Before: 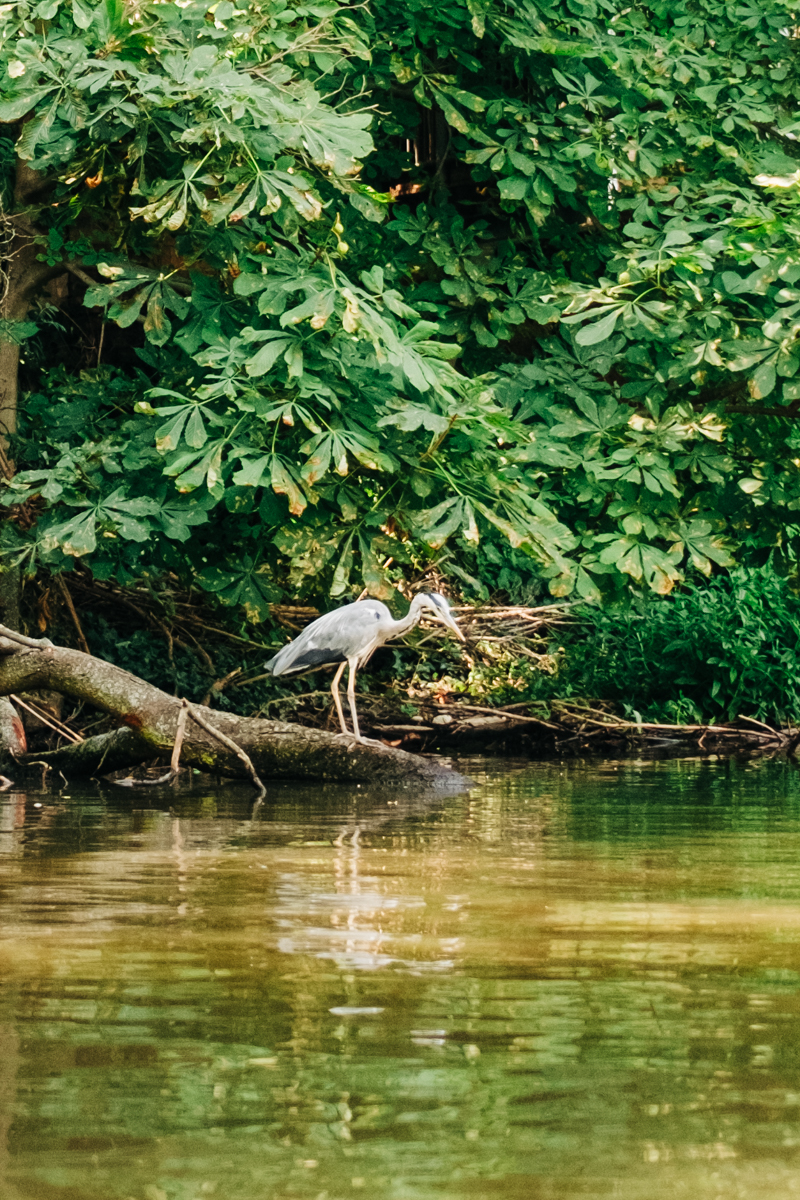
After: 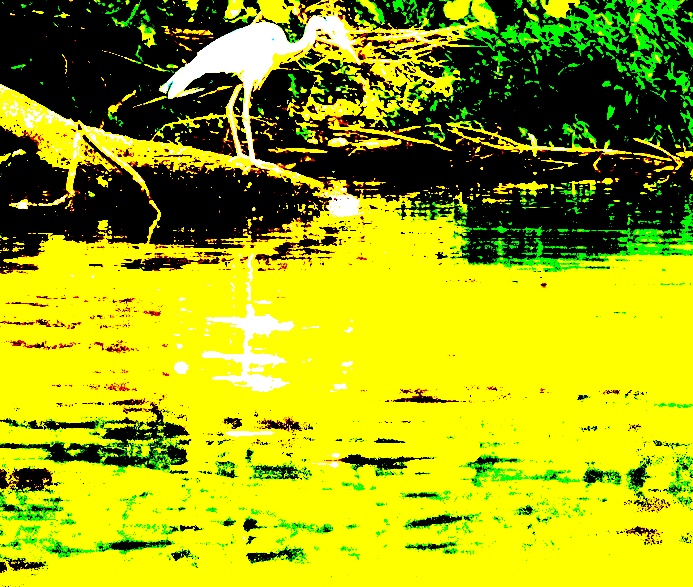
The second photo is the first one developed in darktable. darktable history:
exposure: black level correction 0.1, exposure 3 EV, compensate highlight preservation false
crop and rotate: left 13.306%, top 48.129%, bottom 2.928%
color balance rgb: linear chroma grading › global chroma 20%, perceptual saturation grading › global saturation 65%, perceptual saturation grading › highlights 50%, perceptual saturation grading › shadows 30%, perceptual brilliance grading › global brilliance 12%, perceptual brilliance grading › highlights 15%, global vibrance 20%
